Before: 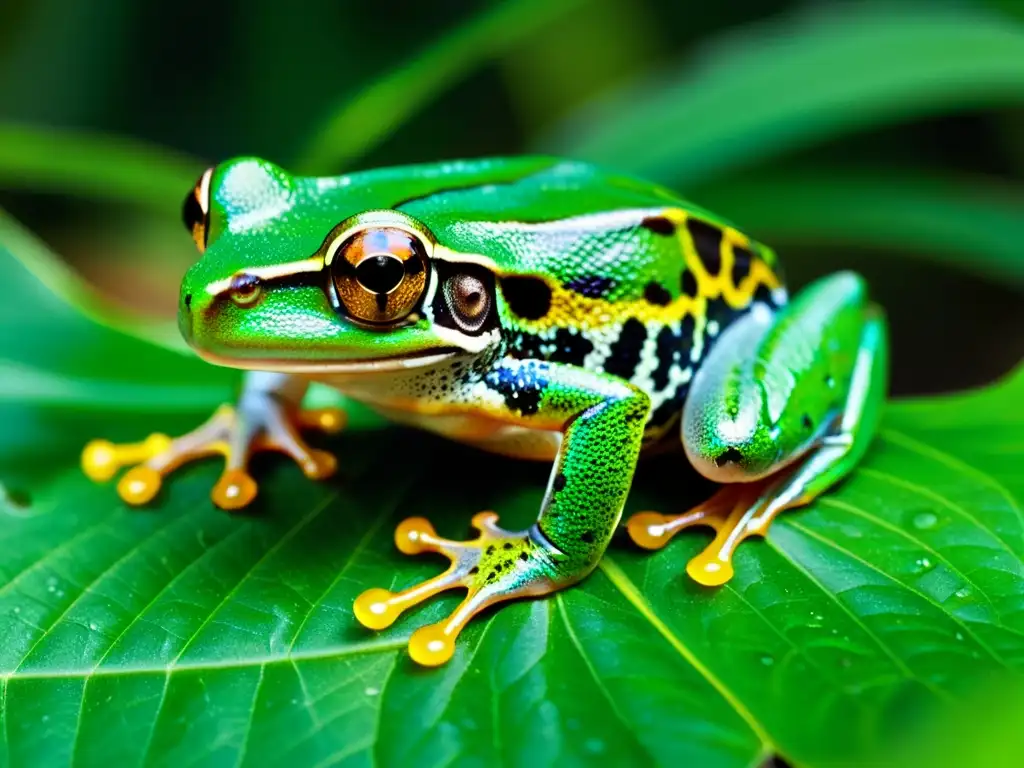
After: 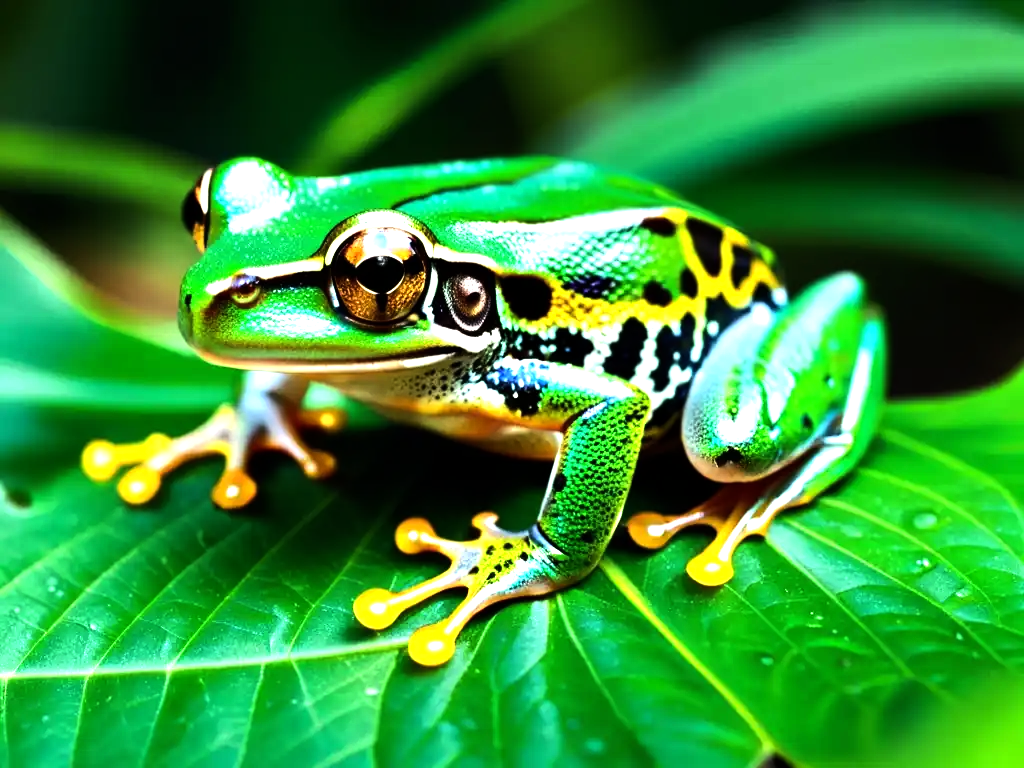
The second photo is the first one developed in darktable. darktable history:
tone equalizer: -8 EV -1.1 EV, -7 EV -1 EV, -6 EV -0.865 EV, -5 EV -0.593 EV, -3 EV 0.574 EV, -2 EV 0.892 EV, -1 EV 0.997 EV, +0 EV 1.08 EV, edges refinement/feathering 500, mask exposure compensation -1.57 EV, preserve details no
